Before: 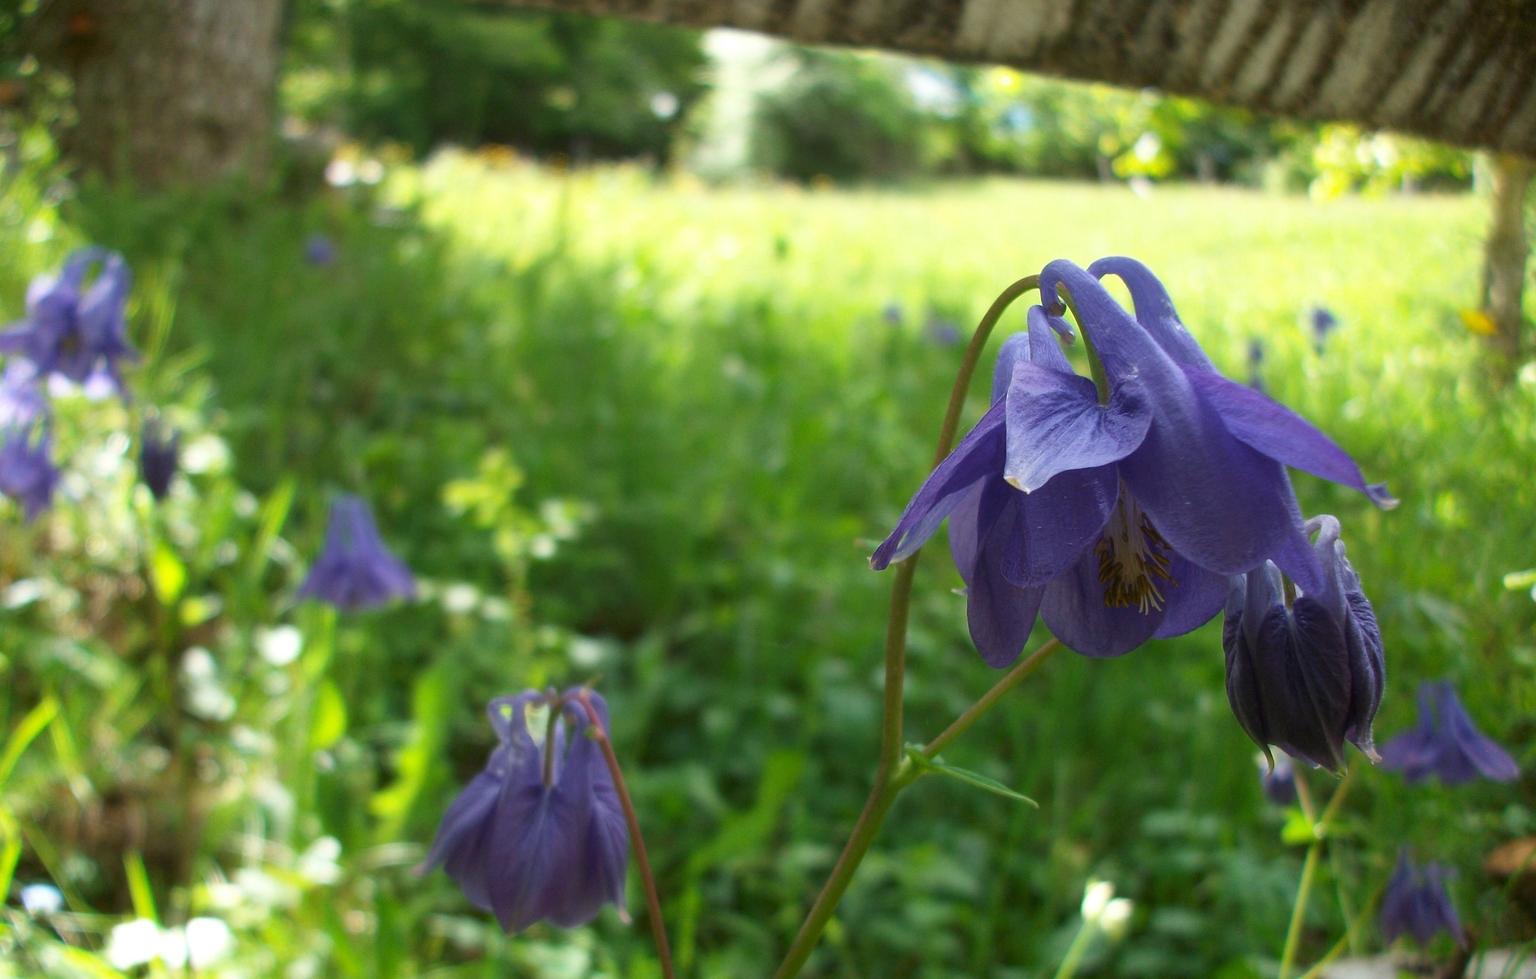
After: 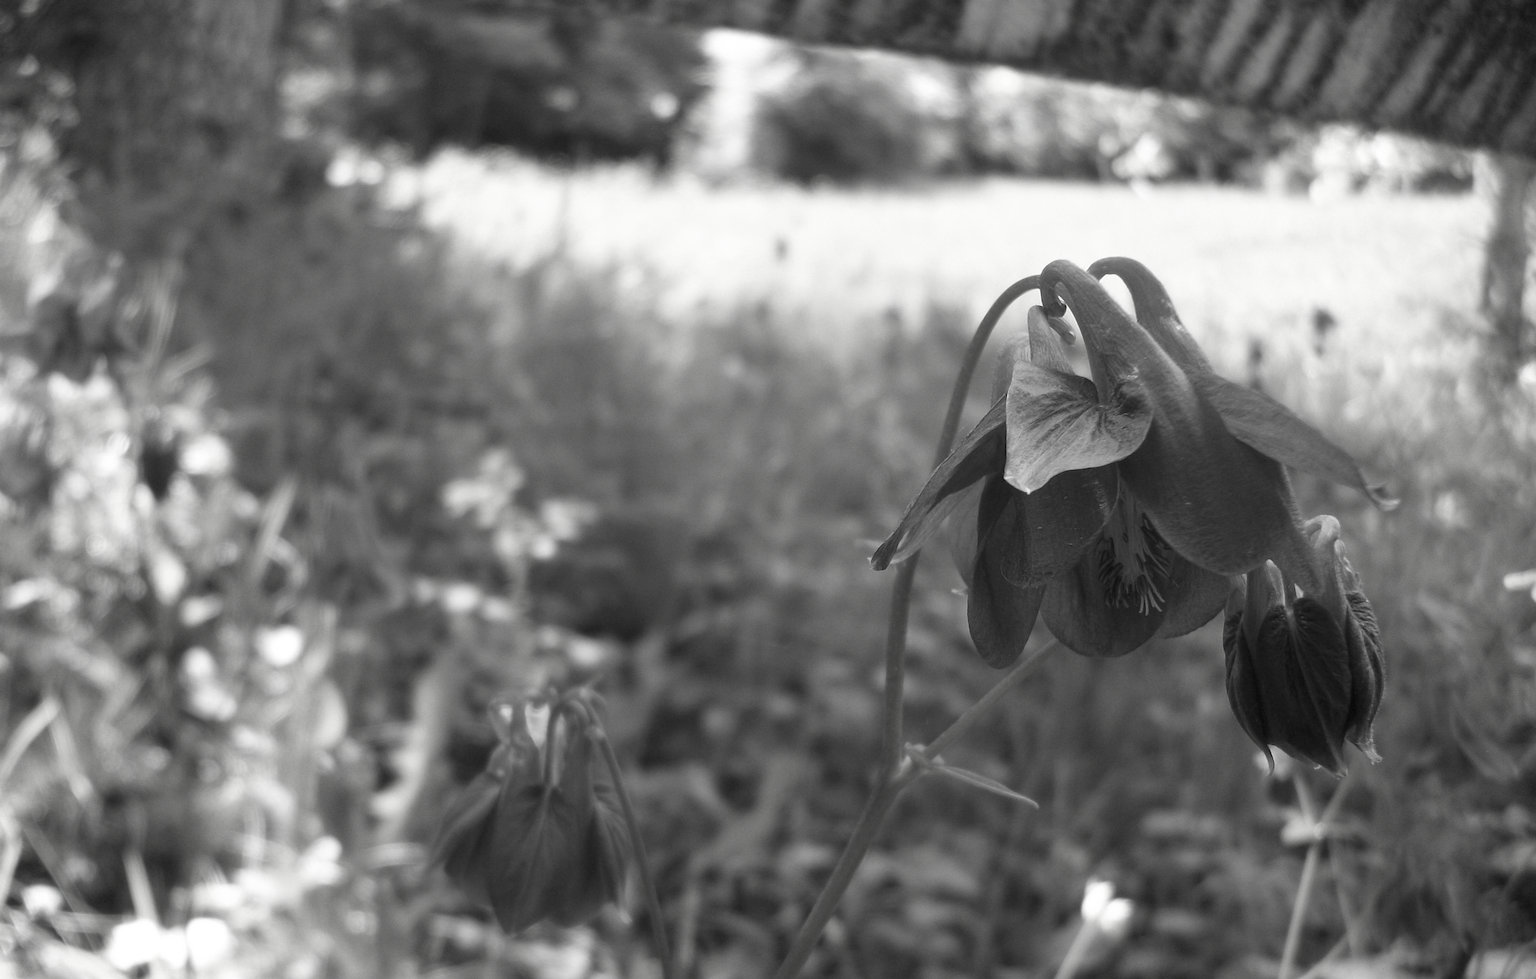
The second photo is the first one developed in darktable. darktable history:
contrast brightness saturation: saturation -0.993
